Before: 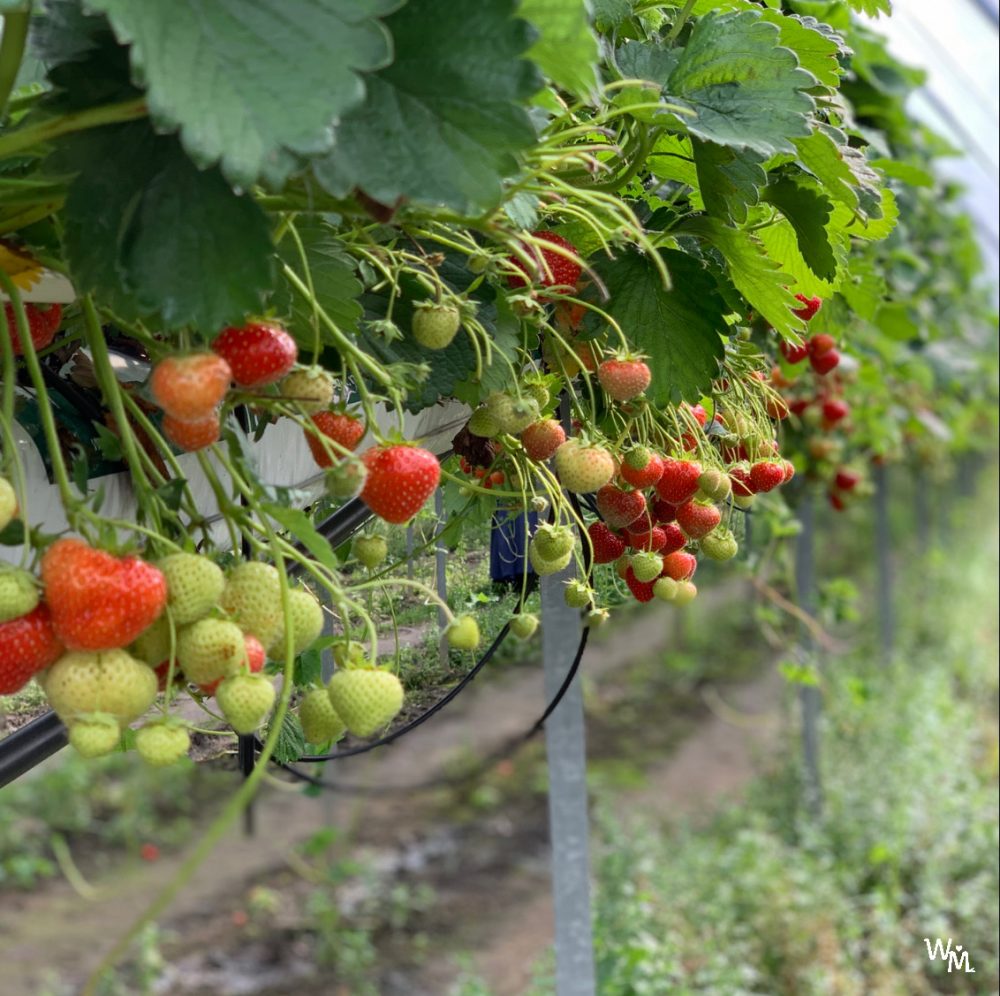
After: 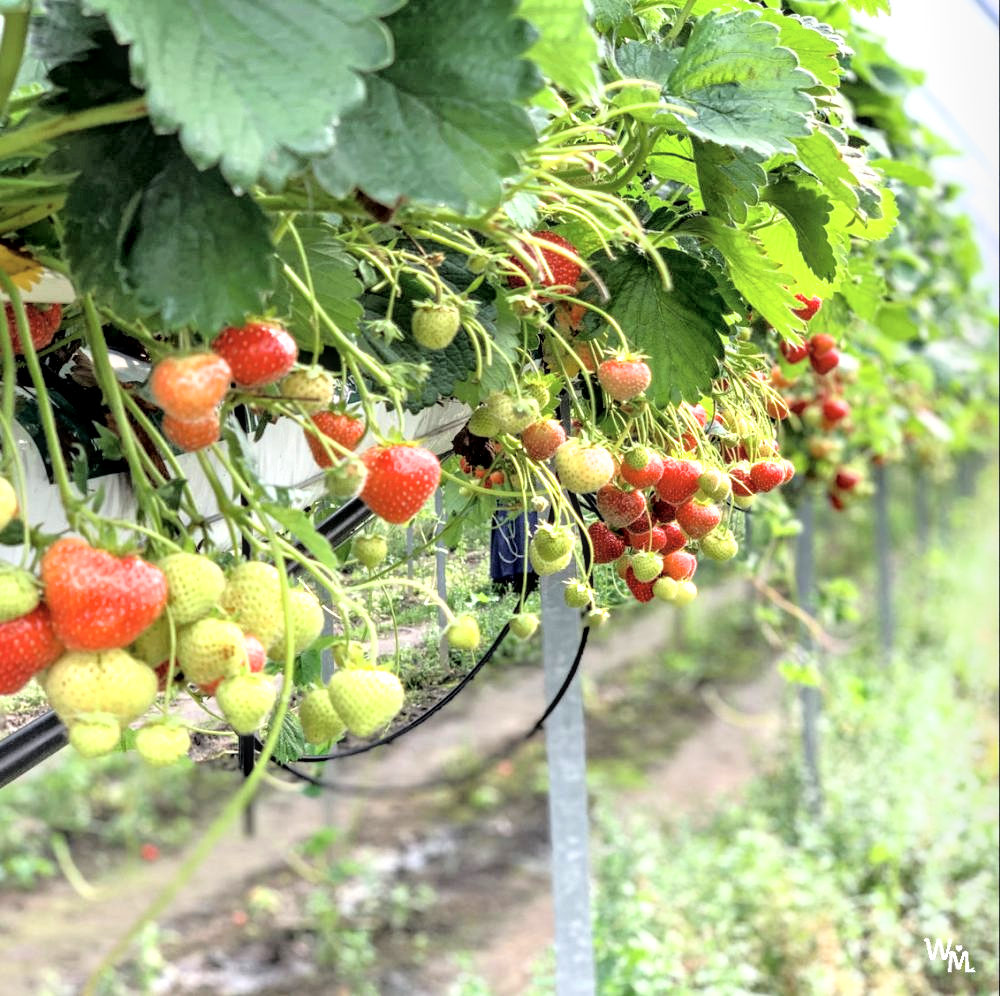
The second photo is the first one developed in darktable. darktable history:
exposure: black level correction 0, exposure 0.893 EV, compensate highlight preservation false
tone curve: curves: ch0 [(0, 0) (0.003, 0.007) (0.011, 0.011) (0.025, 0.021) (0.044, 0.04) (0.069, 0.07) (0.1, 0.129) (0.136, 0.187) (0.177, 0.254) (0.224, 0.325) (0.277, 0.398) (0.335, 0.461) (0.399, 0.513) (0.468, 0.571) (0.543, 0.624) (0.623, 0.69) (0.709, 0.777) (0.801, 0.86) (0.898, 0.953) (1, 1)], color space Lab, independent channels, preserve colors none
local contrast: detail 130%
filmic rgb: black relative exposure -8.09 EV, white relative exposure 3 EV, hardness 5.33, contrast 1.24
